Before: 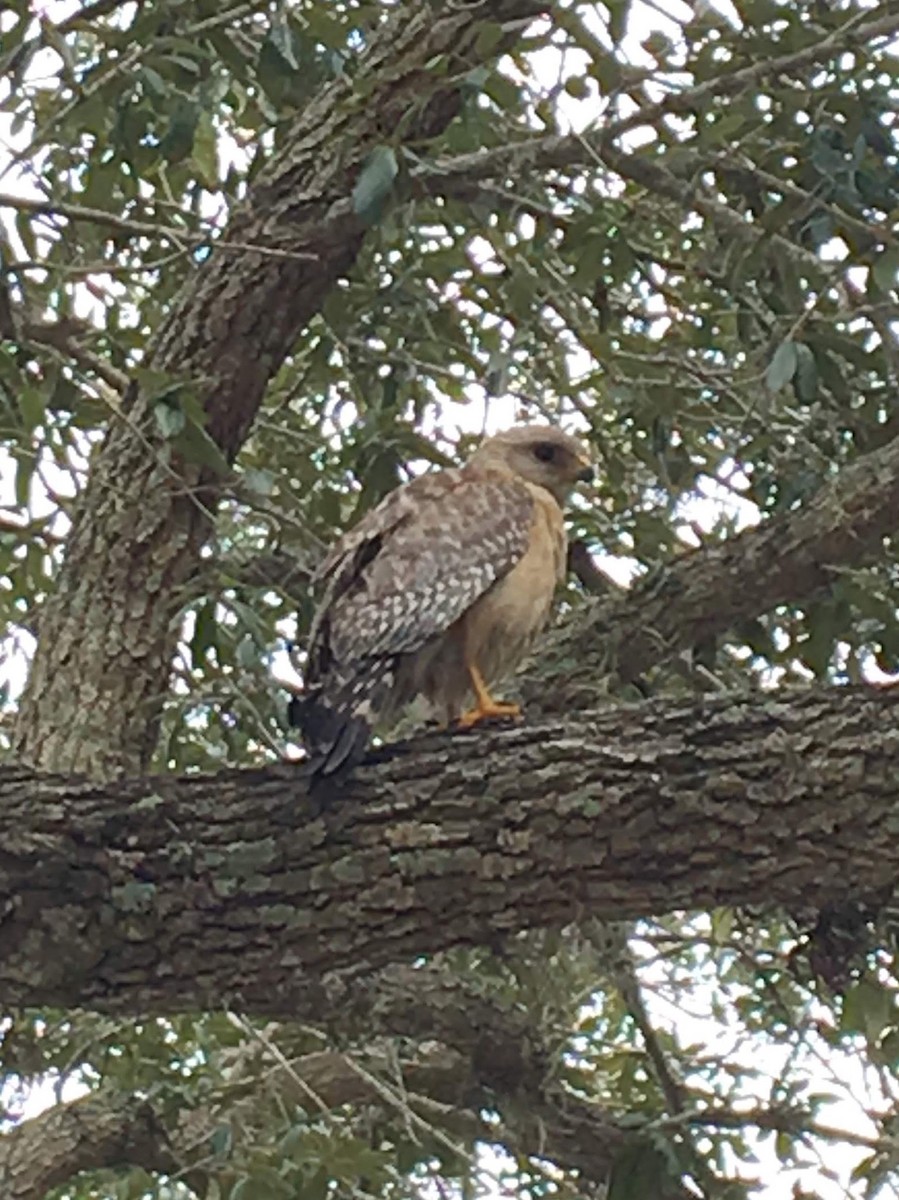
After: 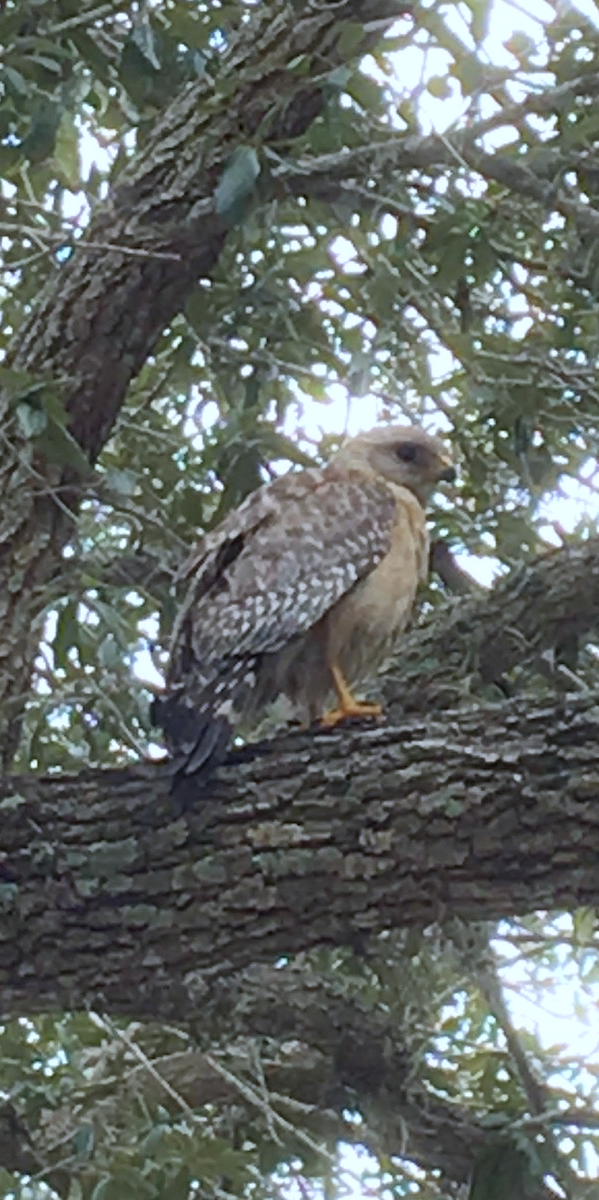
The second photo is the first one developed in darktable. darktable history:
bloom: size 5%, threshold 95%, strength 15%
crop: left 15.419%, right 17.914%
white balance: red 0.931, blue 1.11
